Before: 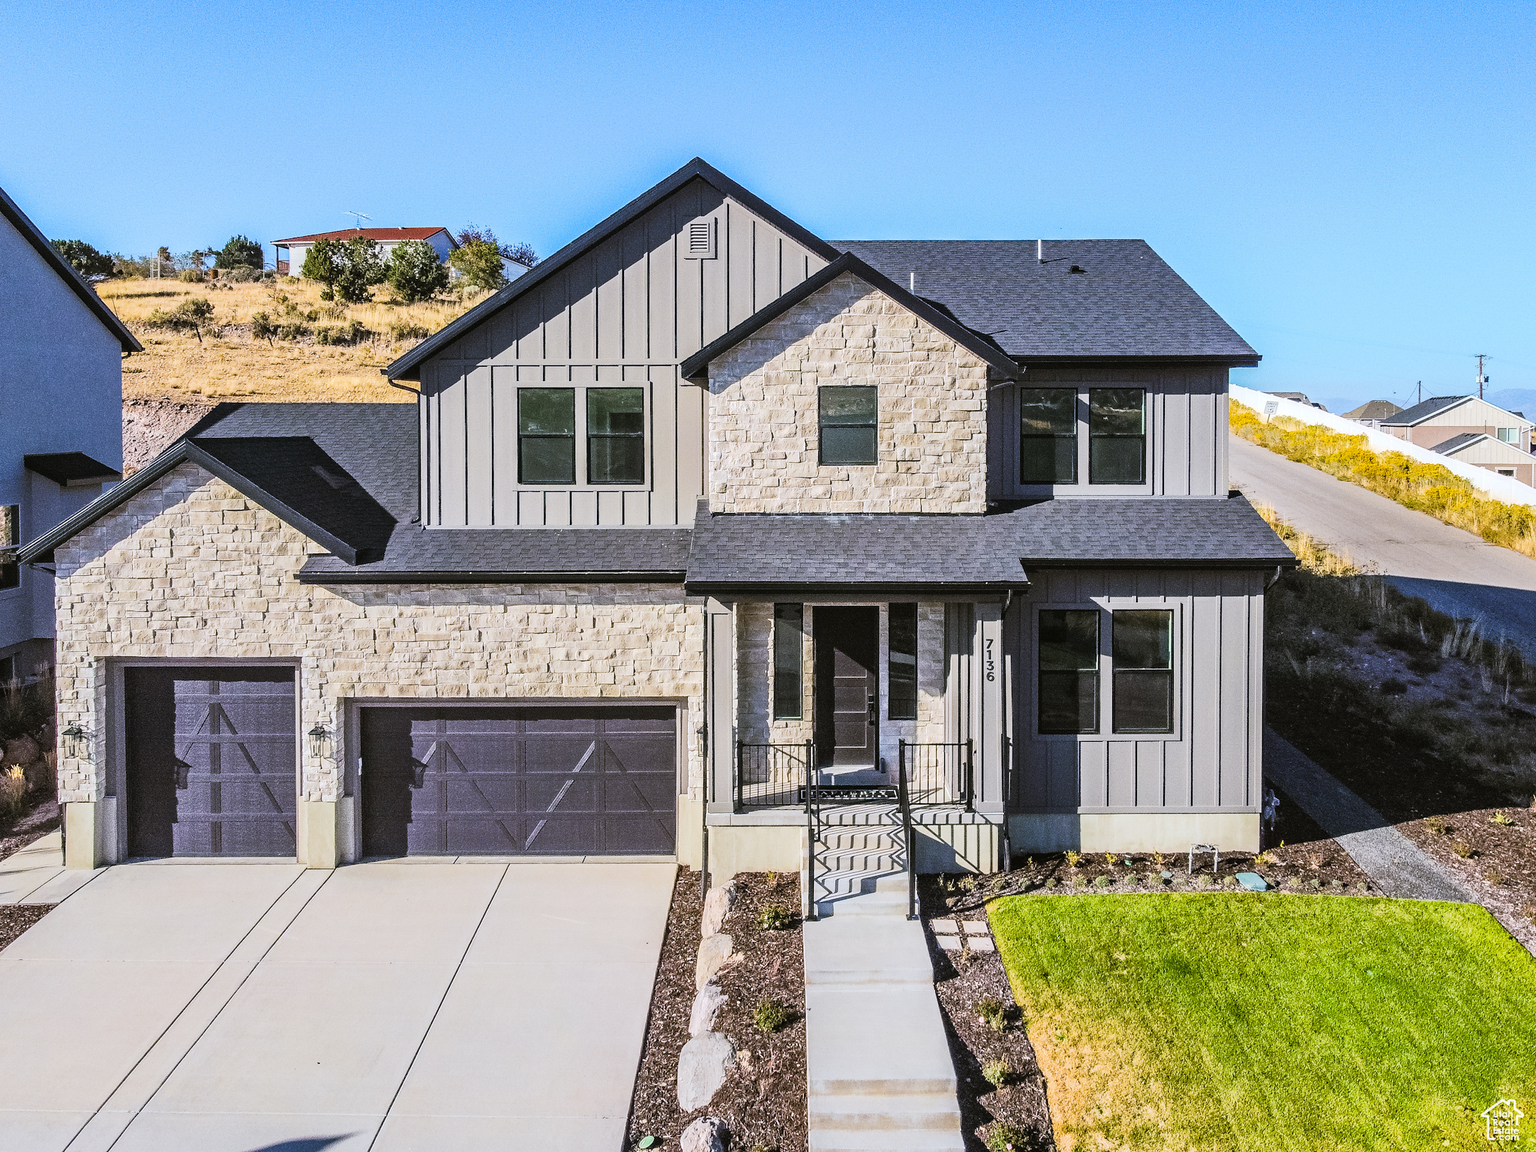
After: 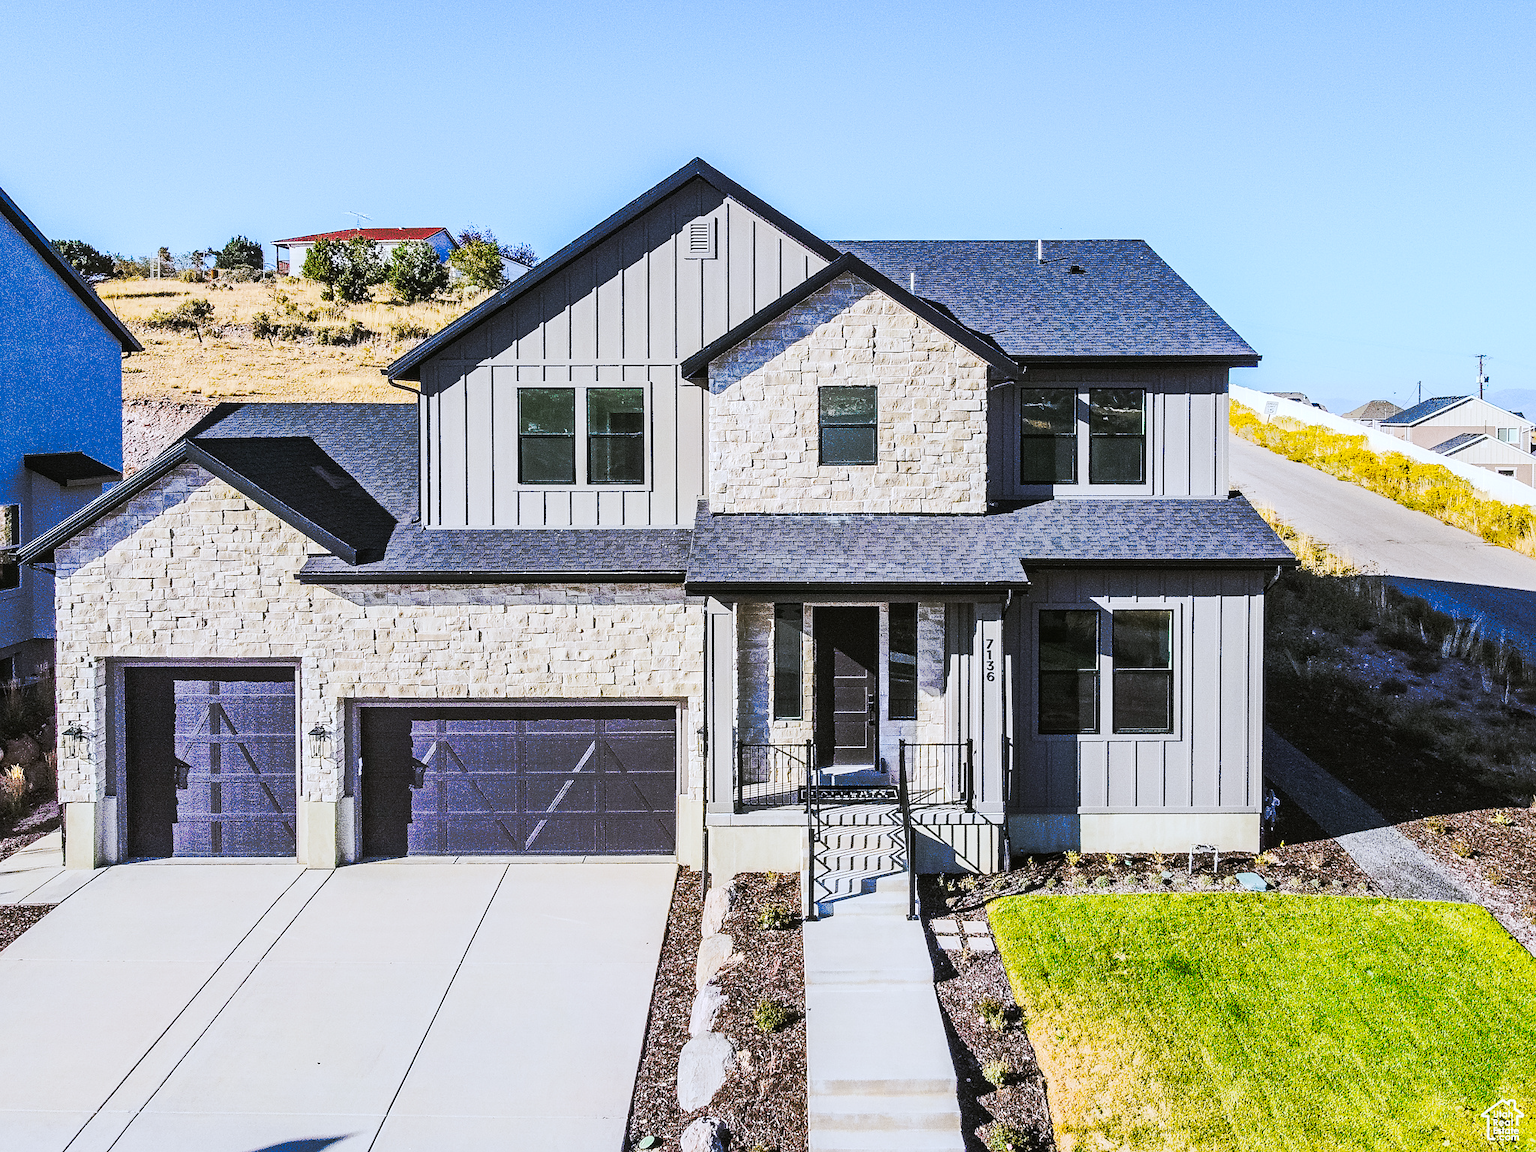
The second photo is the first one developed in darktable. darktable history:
tone curve: curves: ch0 [(0, 0) (0.003, 0.003) (0.011, 0.01) (0.025, 0.023) (0.044, 0.042) (0.069, 0.065) (0.1, 0.094) (0.136, 0.128) (0.177, 0.167) (0.224, 0.211) (0.277, 0.261) (0.335, 0.316) (0.399, 0.376) (0.468, 0.441) (0.543, 0.685) (0.623, 0.741) (0.709, 0.8) (0.801, 0.863) (0.898, 0.929) (1, 1)], preserve colors none
white balance: red 0.967, blue 1.049
sharpen: radius 1.272, amount 0.305, threshold 0
